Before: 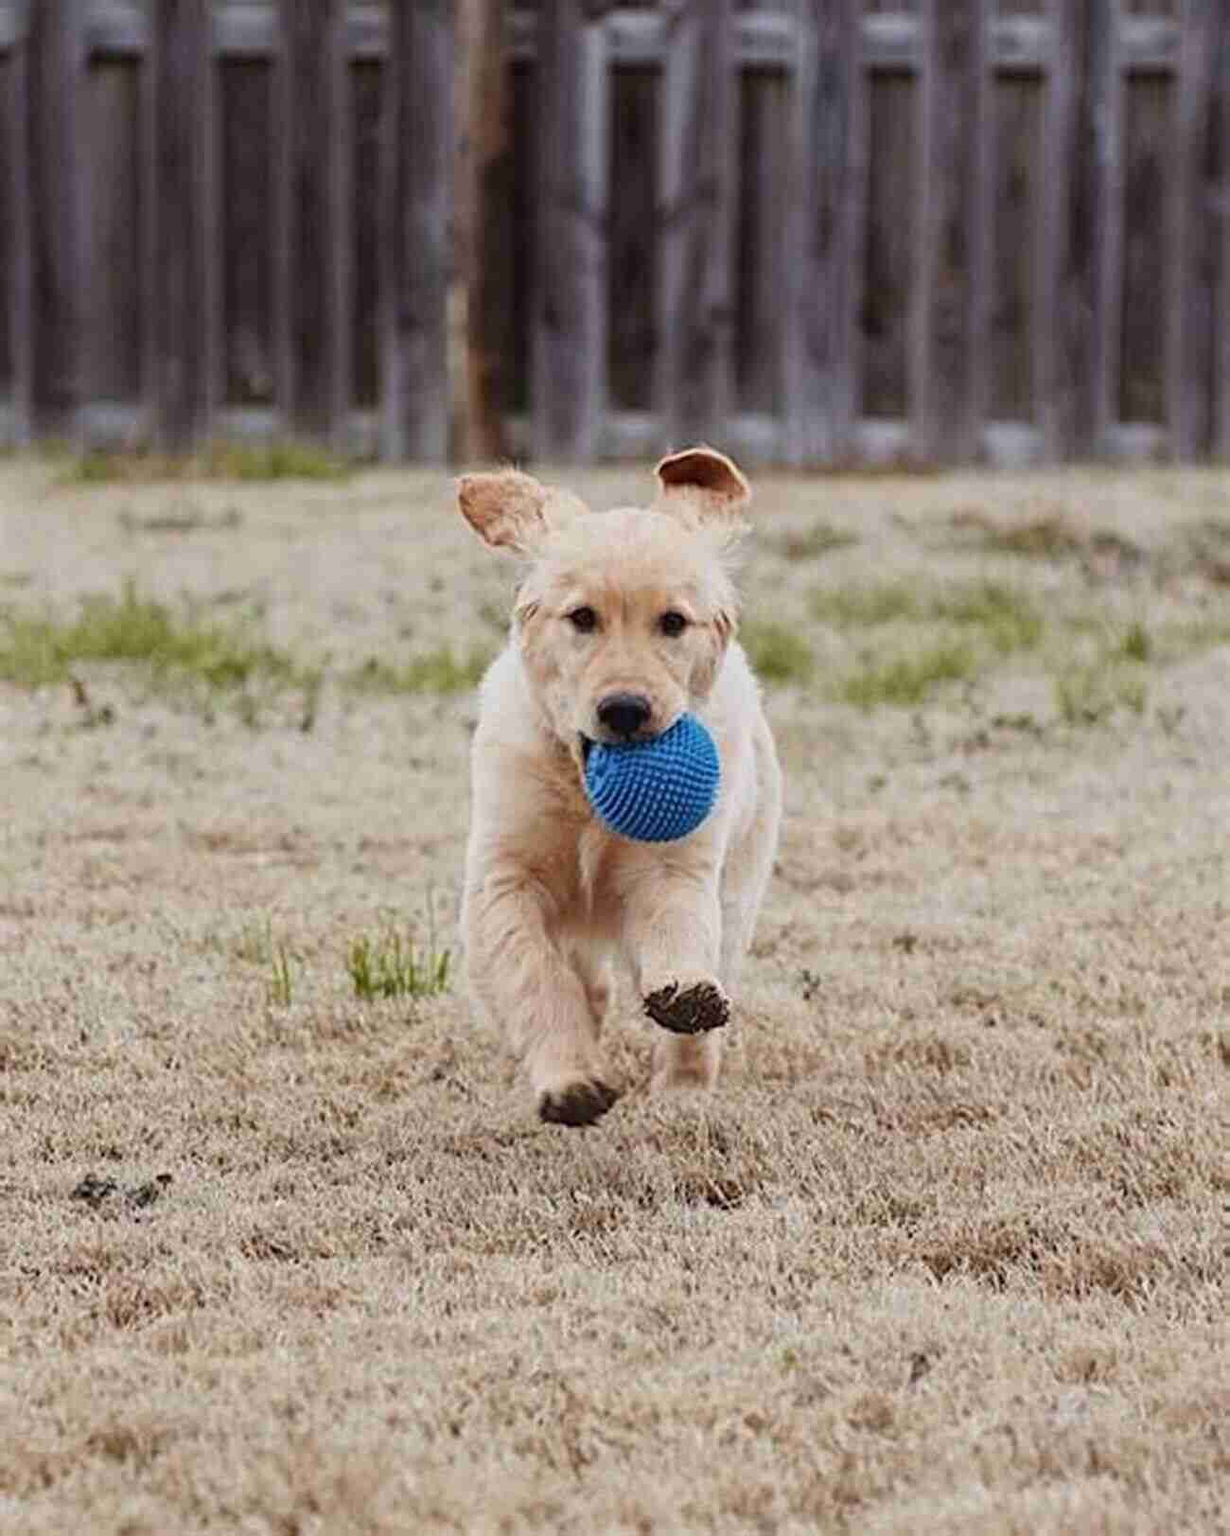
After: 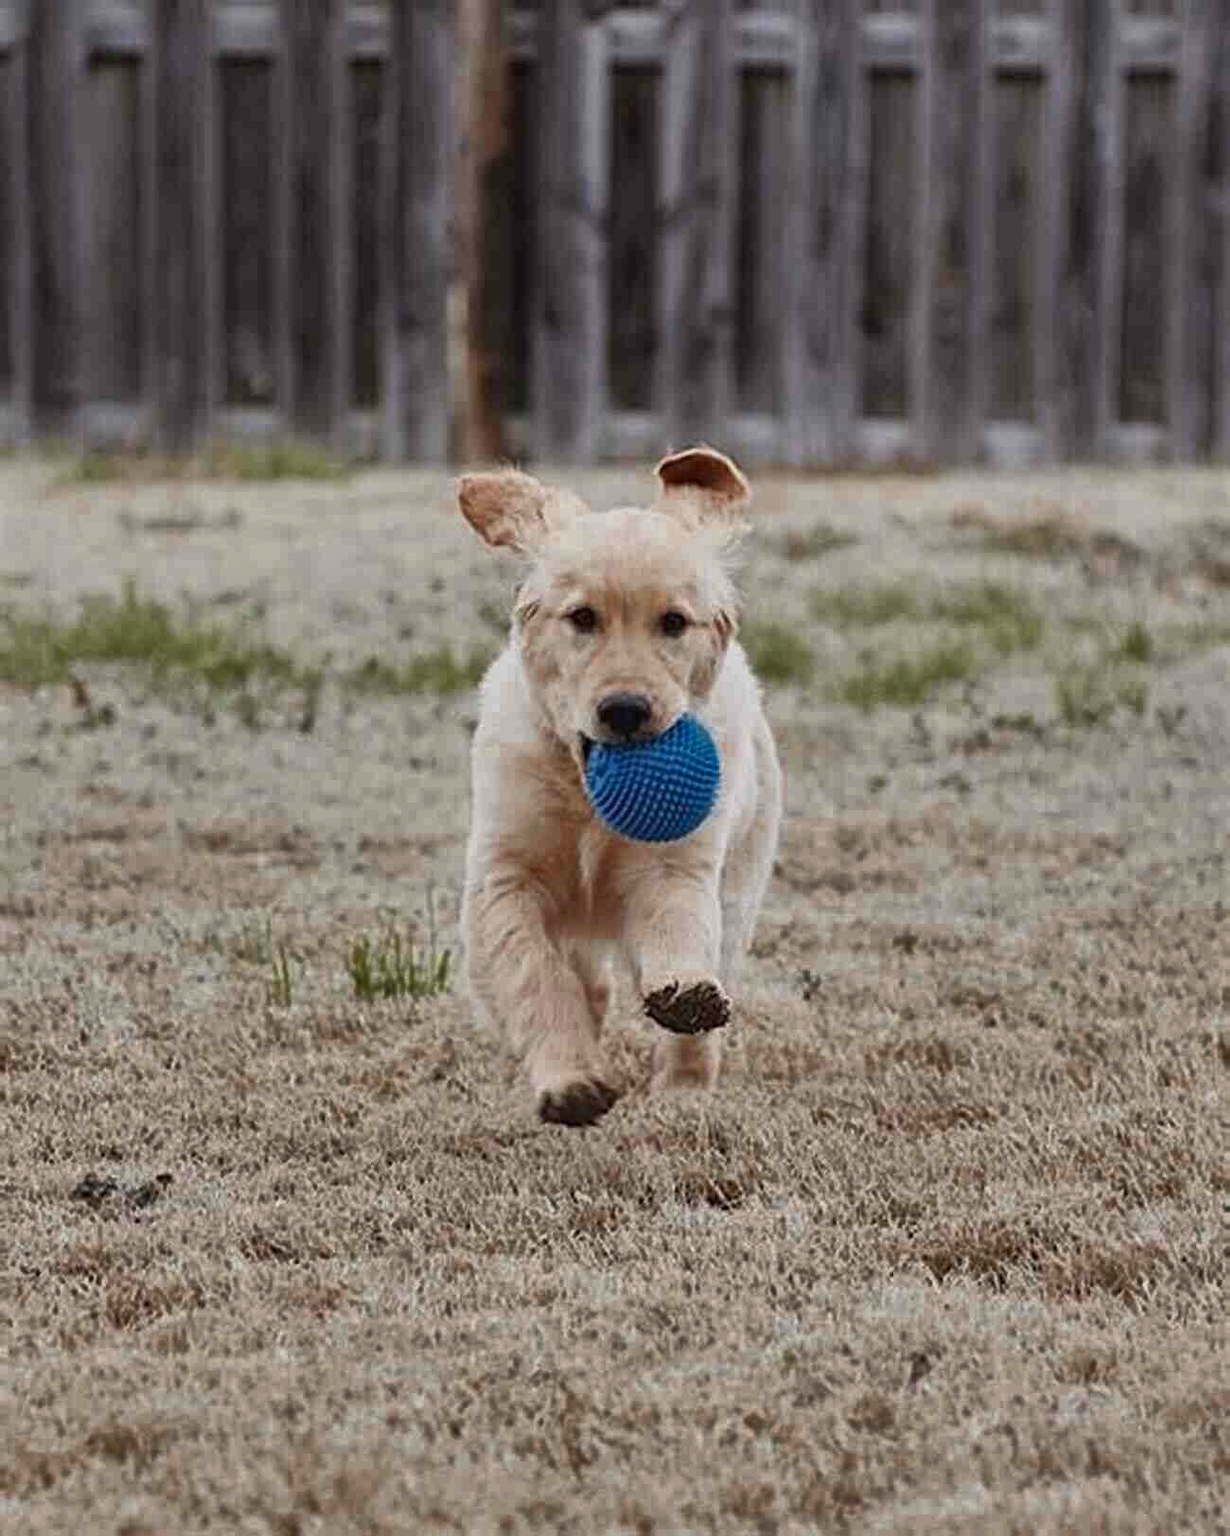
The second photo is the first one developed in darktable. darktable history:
color zones: curves: ch0 [(0, 0.5) (0.125, 0.4) (0.25, 0.5) (0.375, 0.4) (0.5, 0.4) (0.625, 0.35) (0.75, 0.35) (0.875, 0.5)]; ch1 [(0, 0.35) (0.125, 0.45) (0.25, 0.35) (0.375, 0.35) (0.5, 0.35) (0.625, 0.35) (0.75, 0.45) (0.875, 0.35)]; ch2 [(0, 0.6) (0.125, 0.5) (0.25, 0.5) (0.375, 0.6) (0.5, 0.6) (0.625, 0.5) (0.75, 0.5) (0.875, 0.5)]
shadows and highlights: shadows 24.58, highlights -78.4, soften with gaussian
